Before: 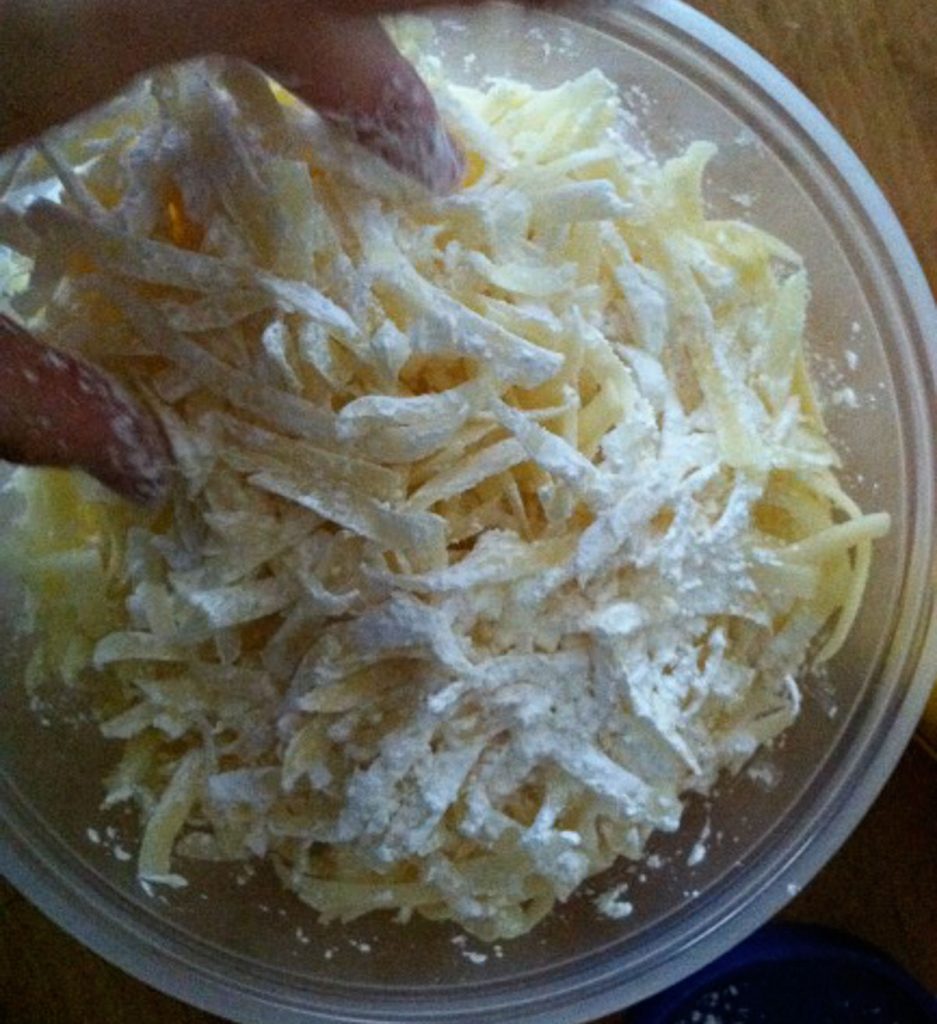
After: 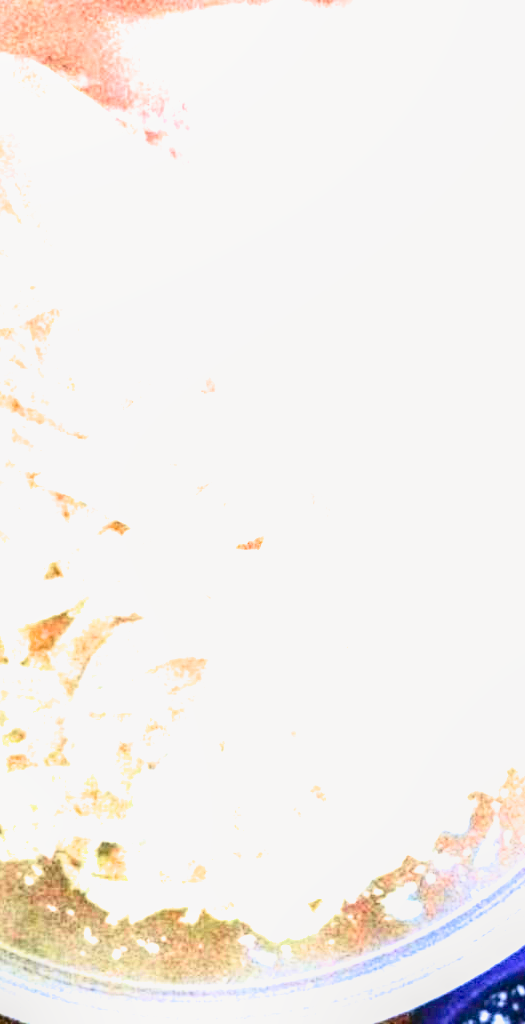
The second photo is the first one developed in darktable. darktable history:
local contrast: on, module defaults
tone curve: curves: ch0 [(0, 0.021) (0.049, 0.044) (0.158, 0.113) (0.351, 0.331) (0.485, 0.505) (0.656, 0.696) (0.868, 0.887) (1, 0.969)]; ch1 [(0, 0) (0.322, 0.328) (0.434, 0.438) (0.473, 0.477) (0.502, 0.503) (0.522, 0.526) (0.564, 0.591) (0.602, 0.632) (0.677, 0.701) (0.859, 0.885) (1, 1)]; ch2 [(0, 0) (0.33, 0.301) (0.452, 0.434) (0.502, 0.505) (0.535, 0.554) (0.565, 0.598) (0.618, 0.629) (1, 1)], color space Lab, independent channels
crop and rotate: left 22.671%, right 21.197%
filmic rgb: black relative exposure -6.38 EV, white relative exposure 2.43 EV, target white luminance 99.852%, hardness 5.31, latitude 1.04%, contrast 1.424, highlights saturation mix 3.48%
exposure: black level correction 0, exposure 4.103 EV, compensate highlight preservation false
